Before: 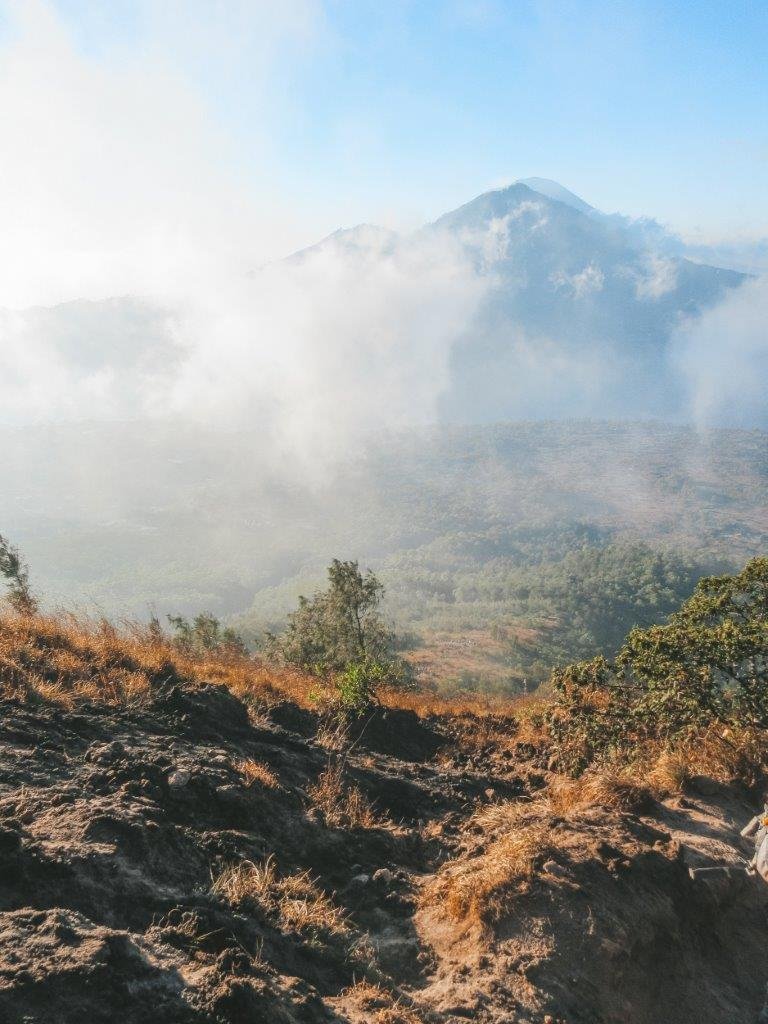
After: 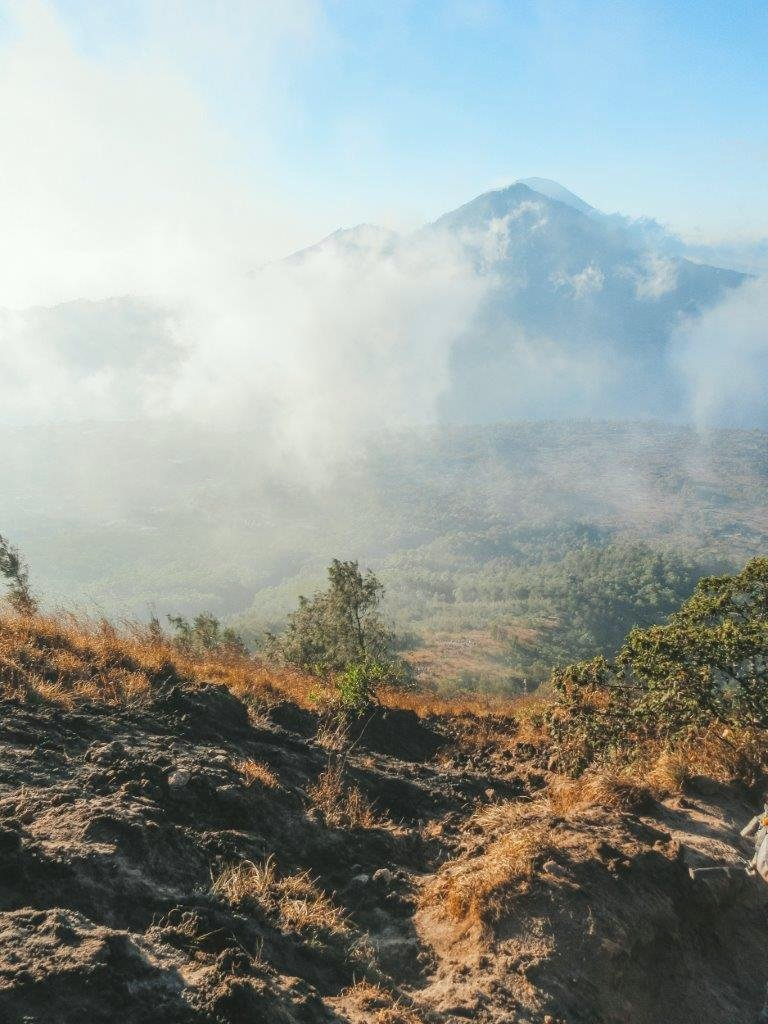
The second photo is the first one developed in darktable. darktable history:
color correction: highlights a* -2.69, highlights b* 2.52
